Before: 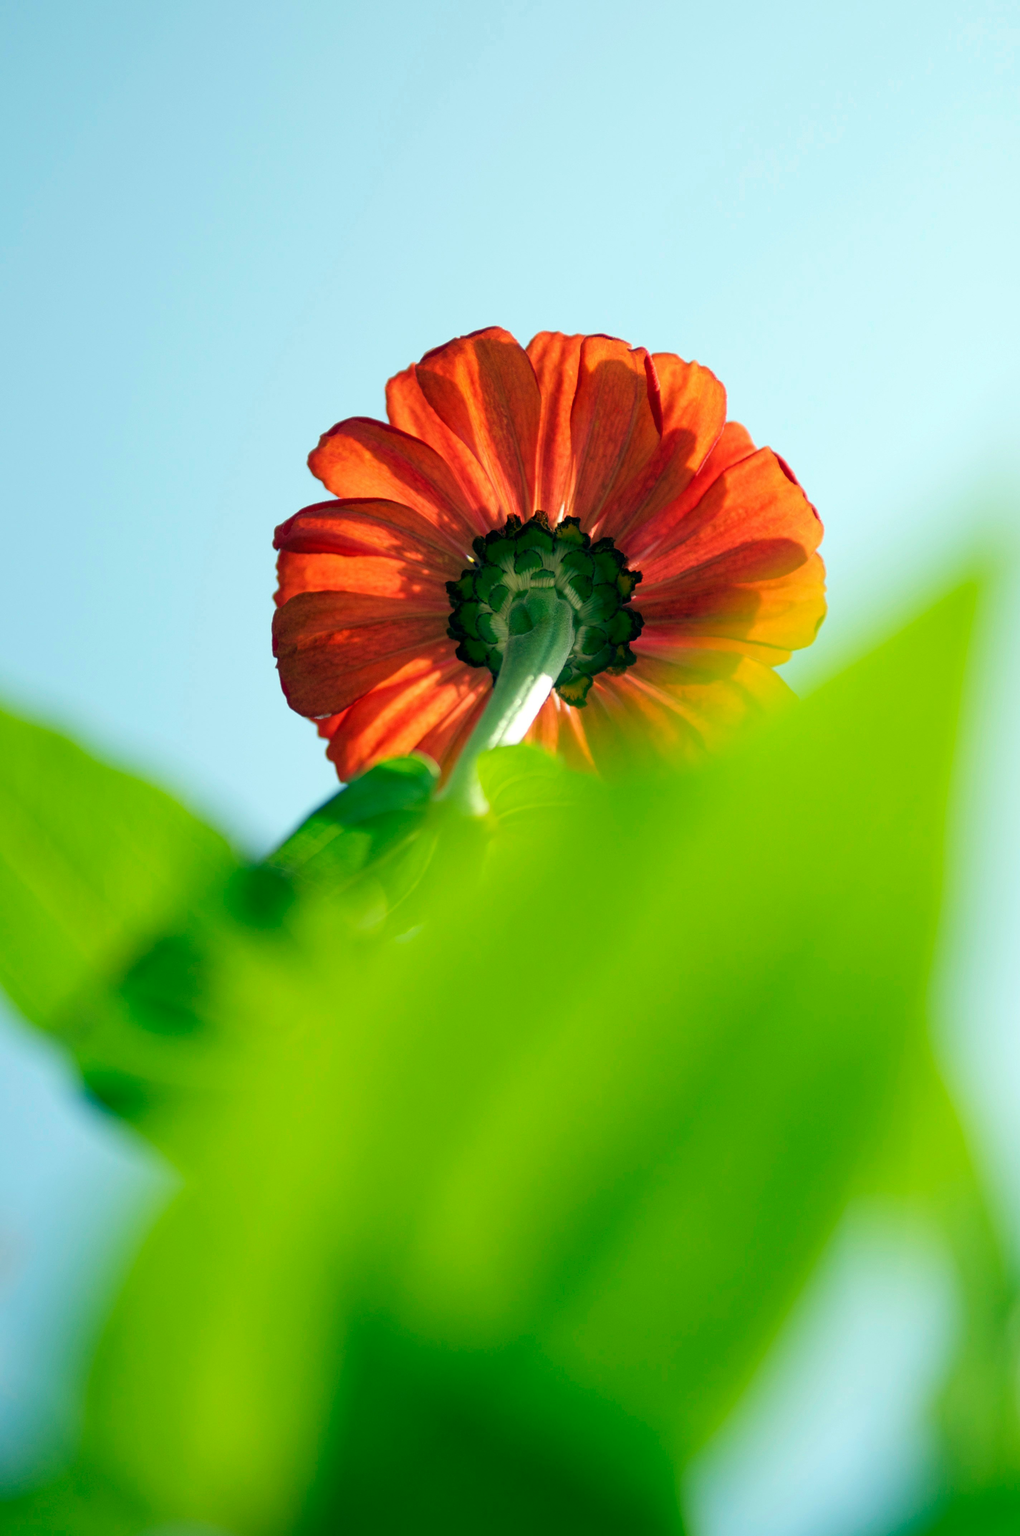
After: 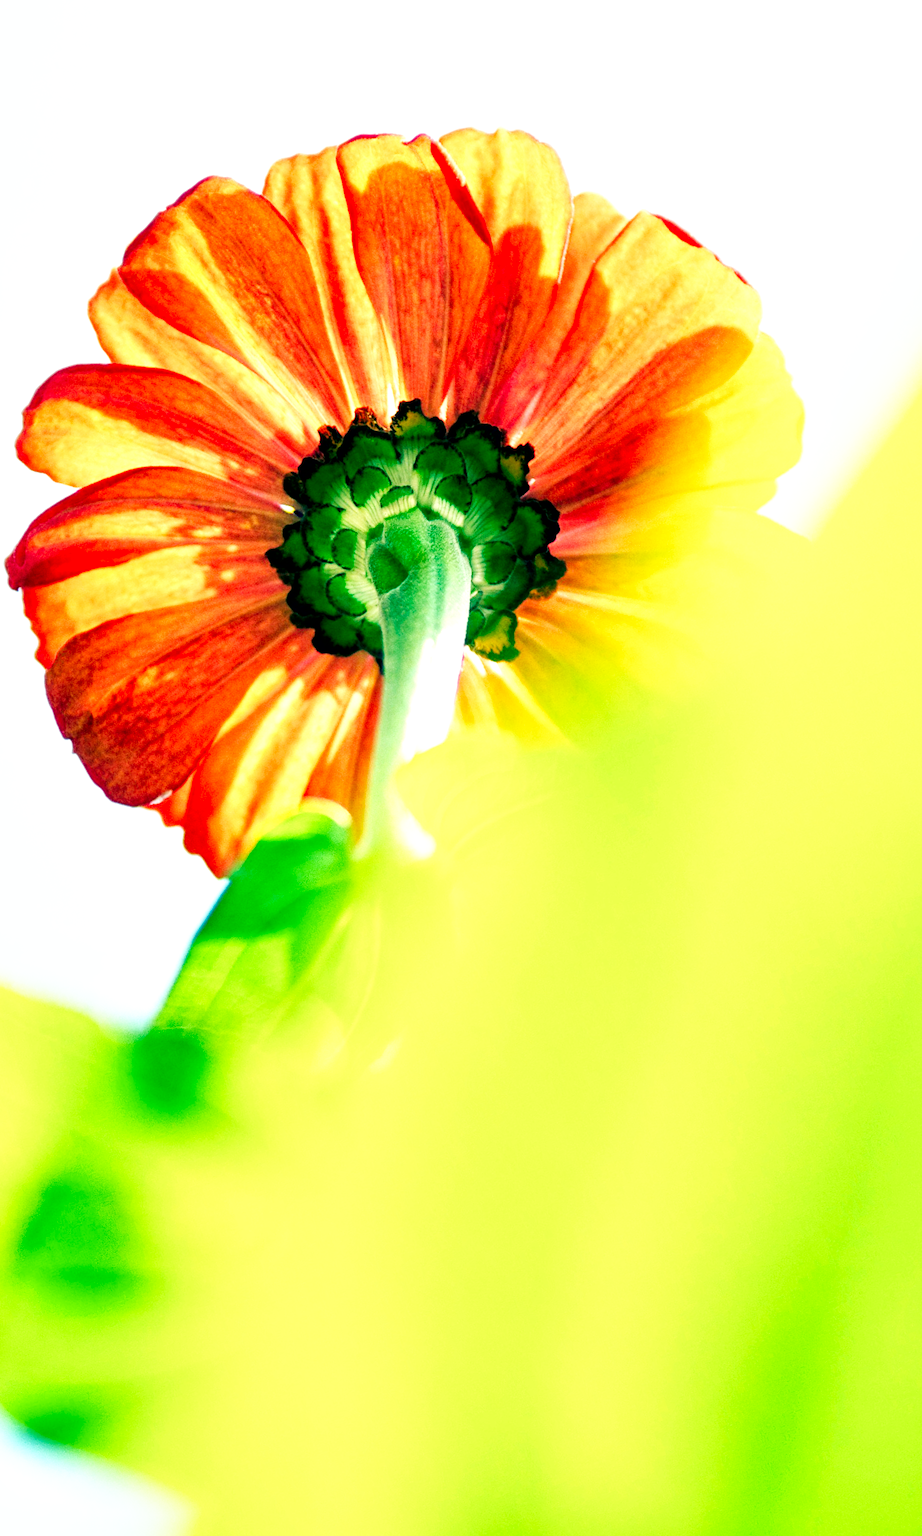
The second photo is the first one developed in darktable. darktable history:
crop and rotate: angle 19.49°, left 6.977%, right 3.657%, bottom 1.171%
base curve: curves: ch0 [(0, 0) (0.007, 0.004) (0.027, 0.03) (0.046, 0.07) (0.207, 0.54) (0.442, 0.872) (0.673, 0.972) (1, 1)], exposure shift 0.01, preserve colors none
local contrast: mode bilateral grid, contrast 21, coarseness 50, detail 157%, midtone range 0.2
exposure: black level correction 0, exposure 0.894 EV, compensate highlight preservation false
